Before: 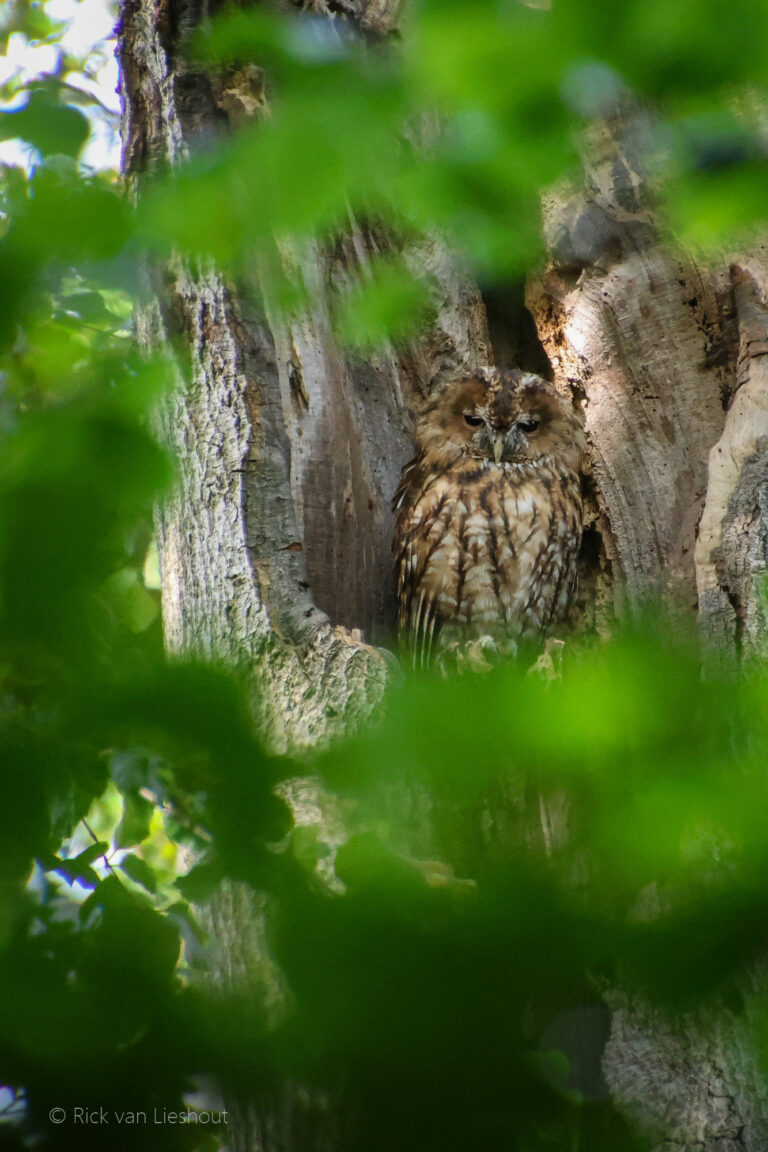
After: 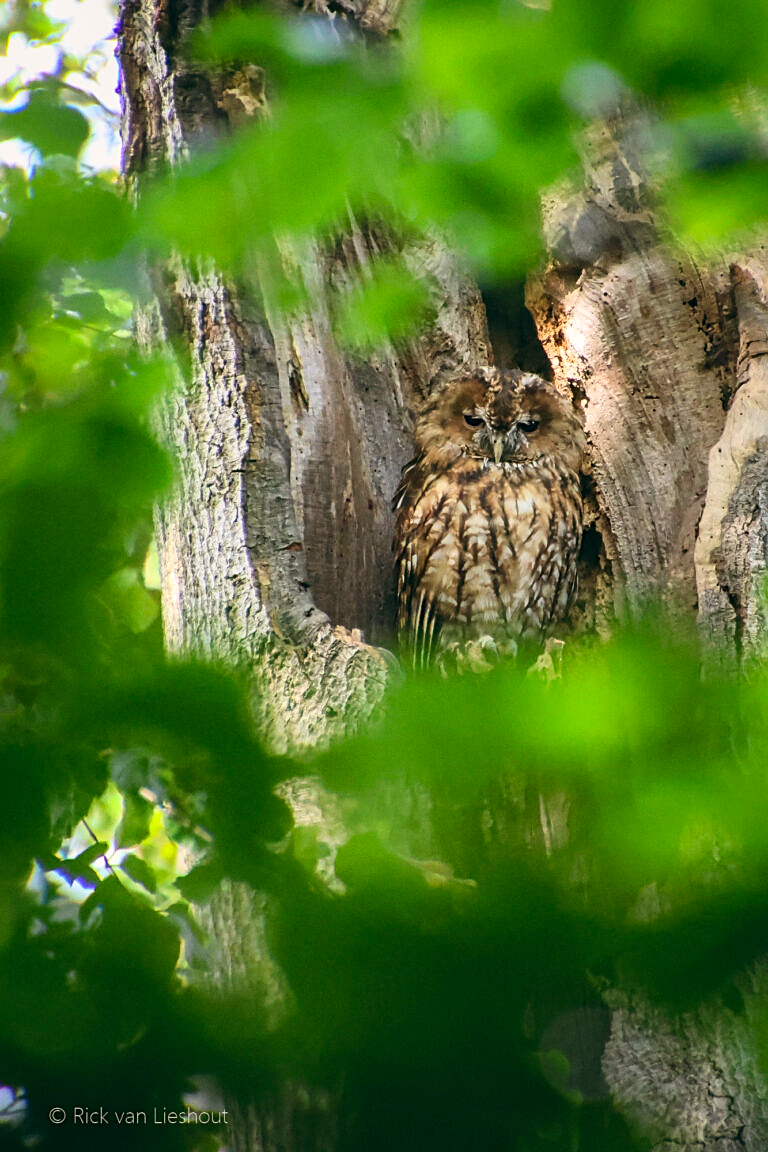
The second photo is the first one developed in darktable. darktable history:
contrast brightness saturation: contrast 0.2, brightness 0.16, saturation 0.22
local contrast: mode bilateral grid, contrast 10, coarseness 25, detail 115%, midtone range 0.2
color balance: lift [1, 0.998, 1.001, 1.002], gamma [1, 1.02, 1, 0.98], gain [1, 1.02, 1.003, 0.98]
sharpen: on, module defaults
